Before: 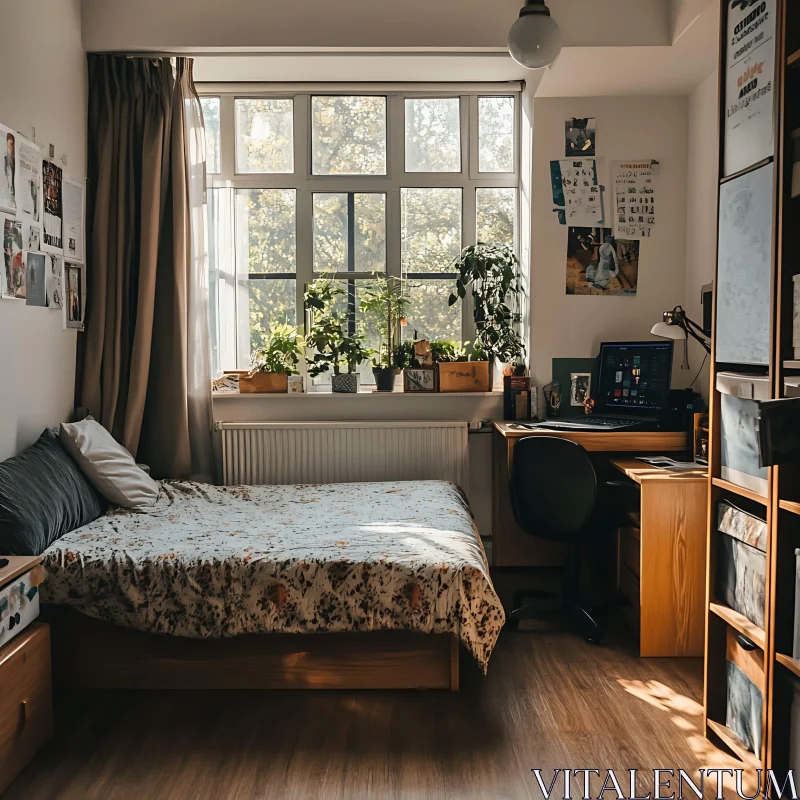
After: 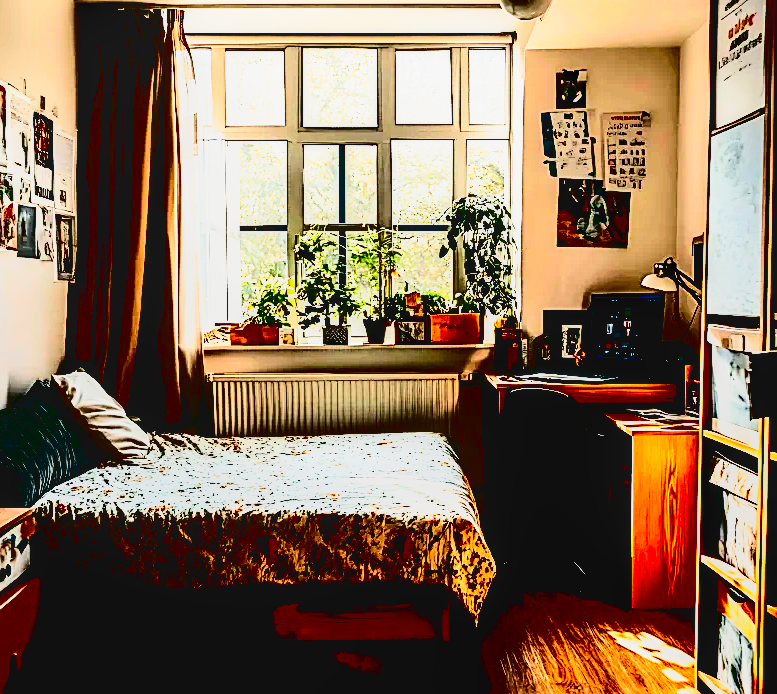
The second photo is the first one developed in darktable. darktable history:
crop: left 1.189%, top 6.107%, right 1.672%, bottom 7.107%
local contrast: on, module defaults
contrast brightness saturation: contrast 0.773, brightness -0.987, saturation 0.982
sharpen: on, module defaults
exposure: black level correction 0.025, exposure 0.185 EV, compensate highlight preservation false
color calibration: illuminant same as pipeline (D50), adaptation XYZ, x 0.347, y 0.359, temperature 5009.55 K
base curve: curves: ch0 [(0, 0) (0.495, 0.917) (1, 1)], preserve colors none
